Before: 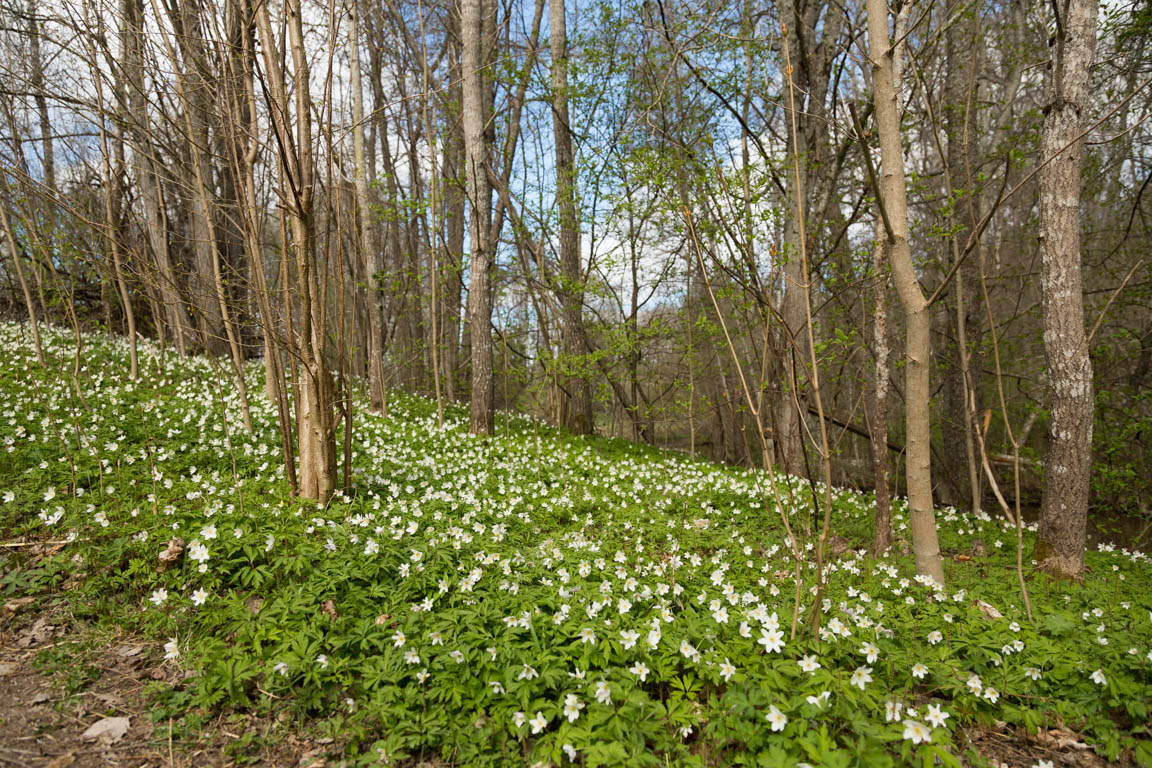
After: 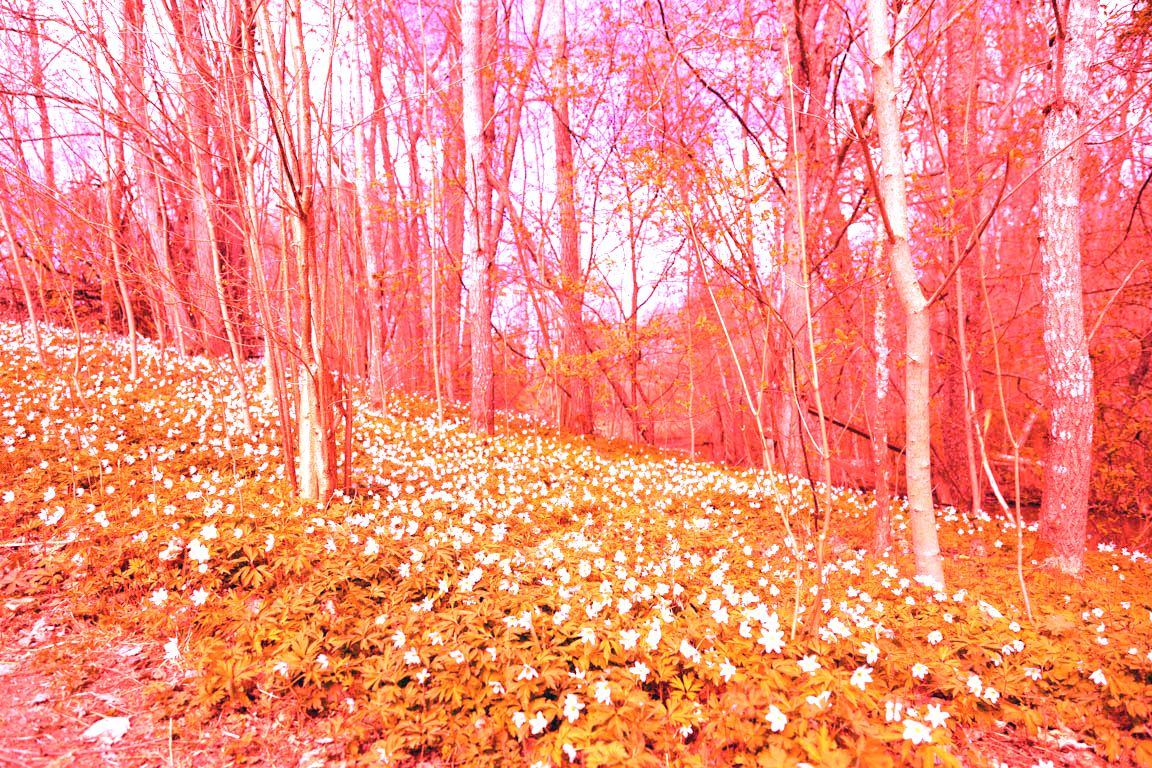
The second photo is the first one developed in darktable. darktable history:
color balance: lift [1.003, 0.993, 1.001, 1.007], gamma [1.018, 1.072, 0.959, 0.928], gain [0.974, 0.873, 1.031, 1.127]
white balance: red 4.26, blue 1.802
